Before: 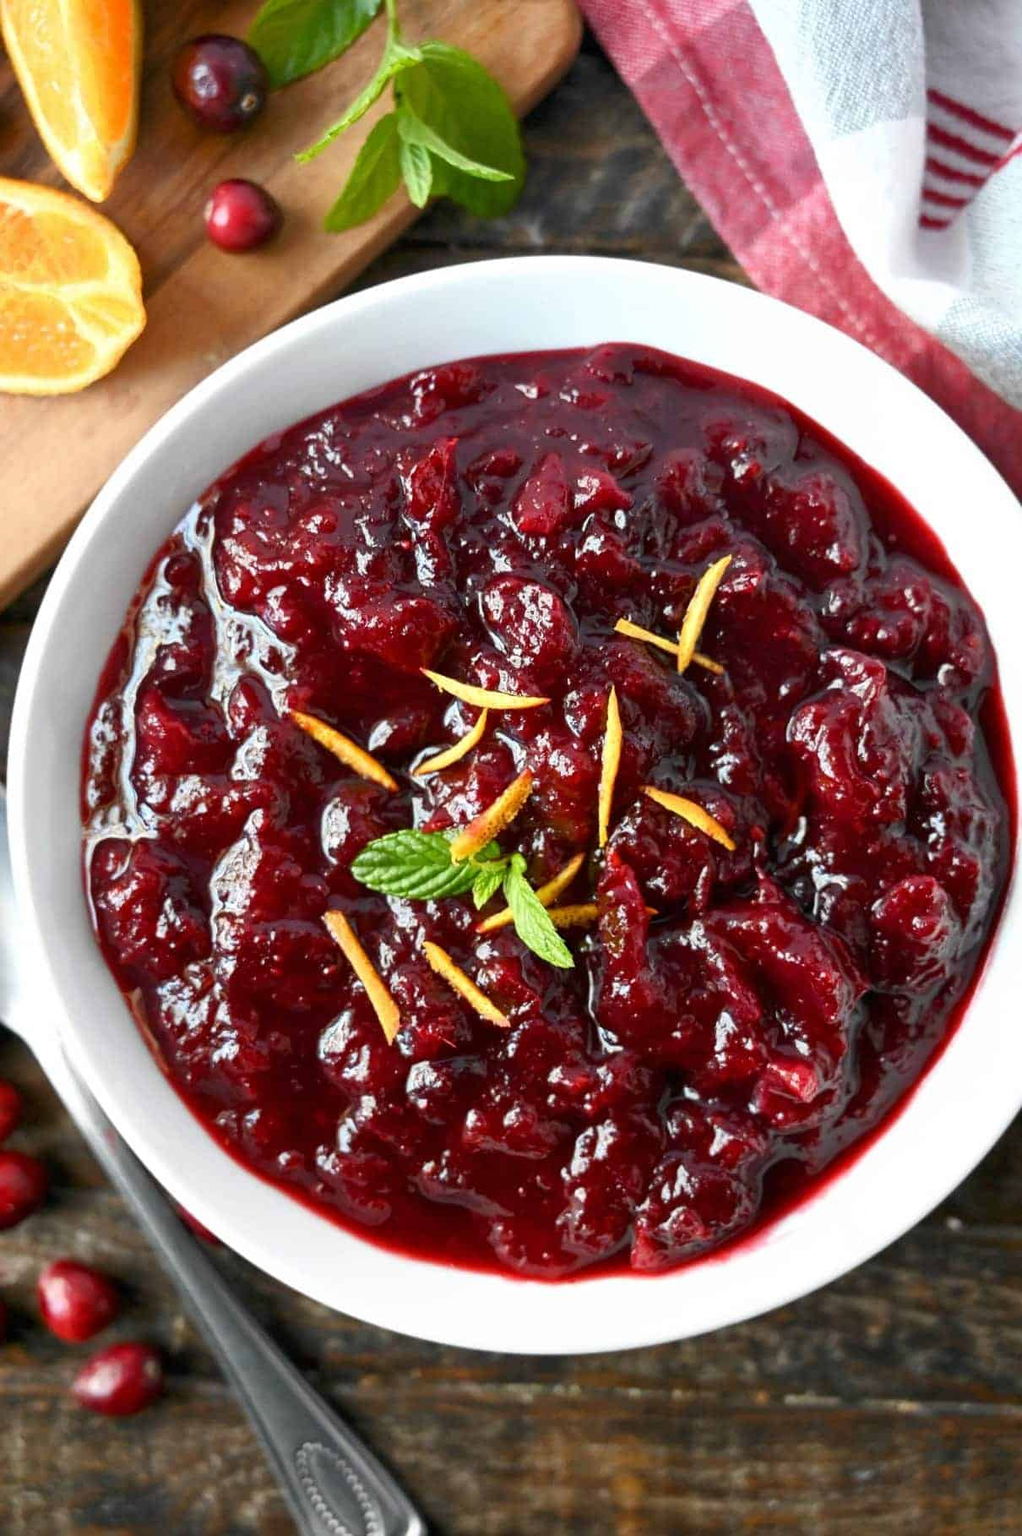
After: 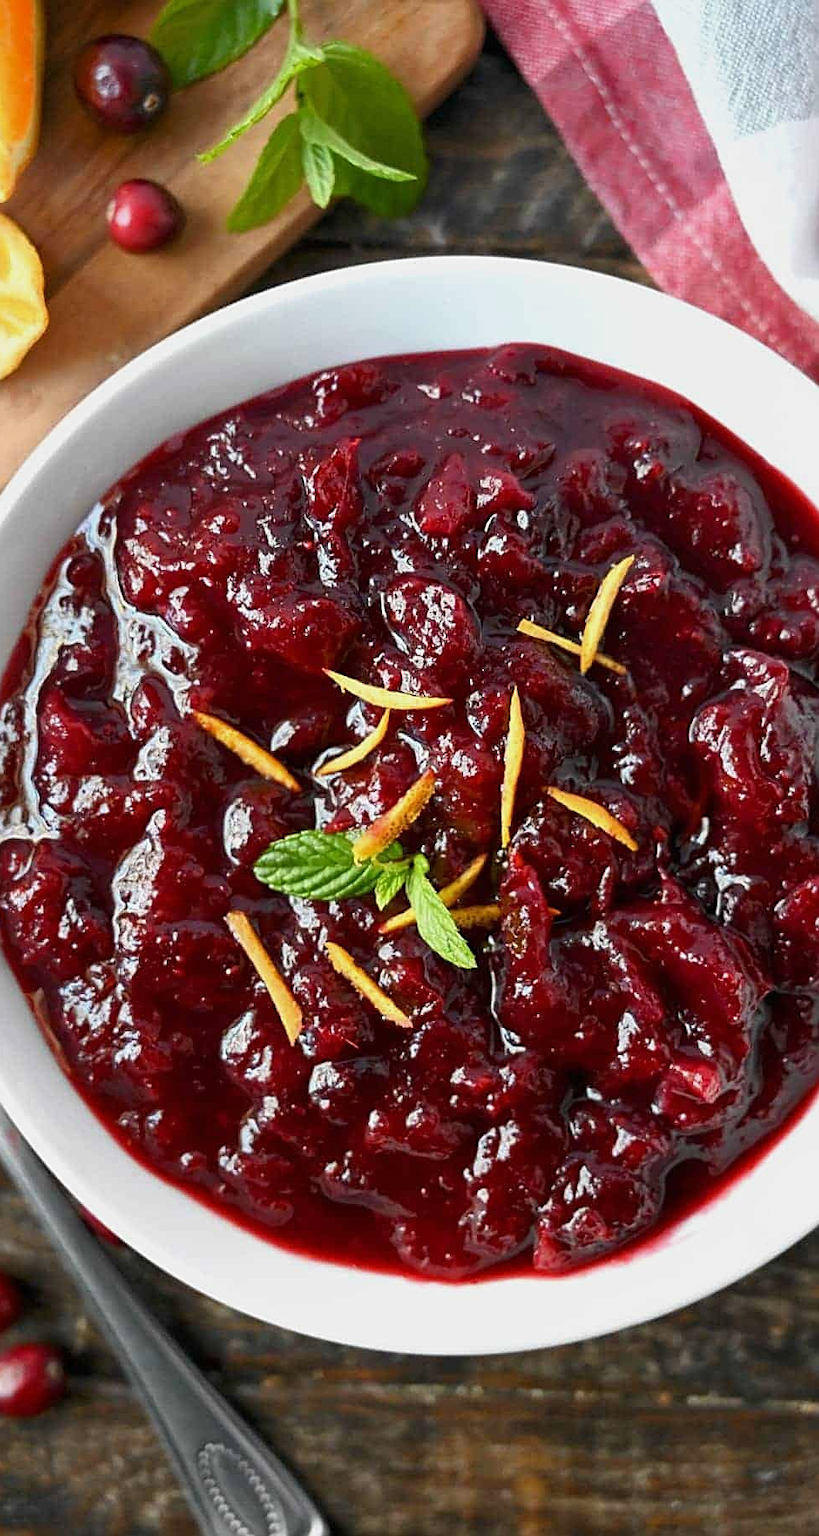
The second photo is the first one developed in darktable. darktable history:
crop and rotate: left 9.597%, right 10.195%
sharpen: on, module defaults
exposure: exposure -0.21 EV, compensate highlight preservation false
